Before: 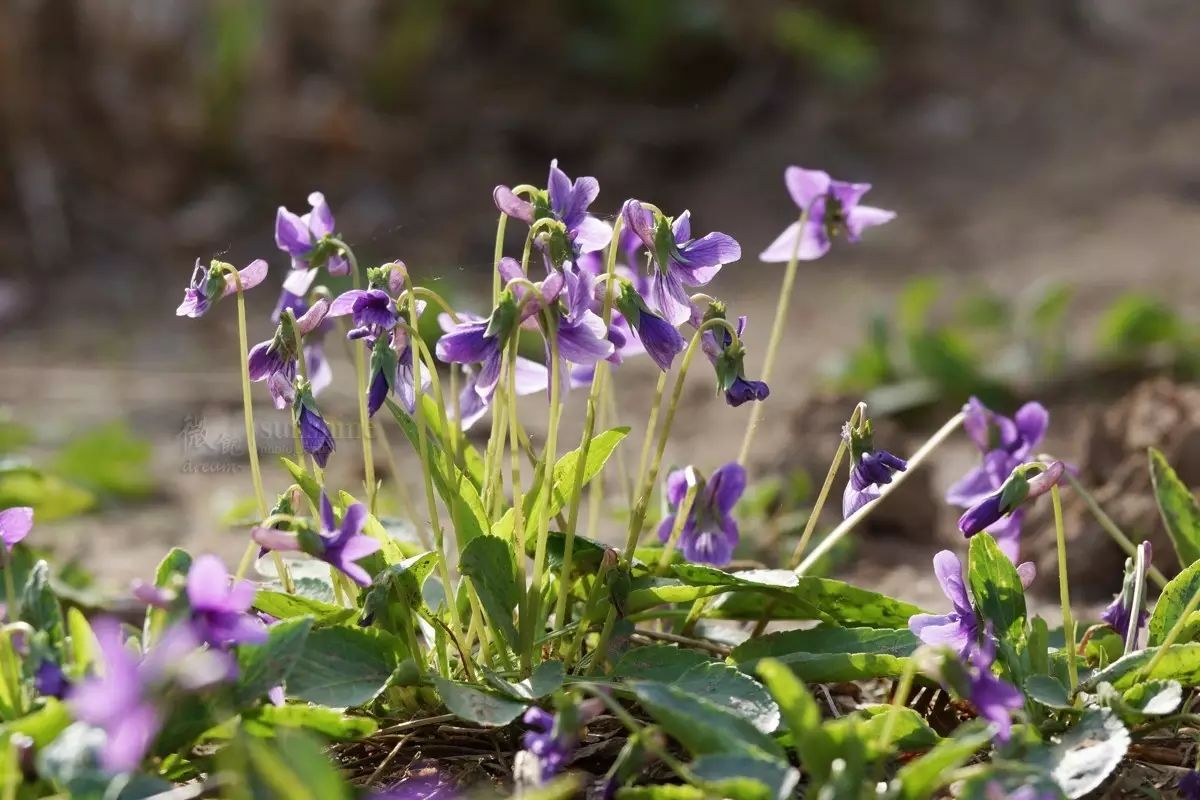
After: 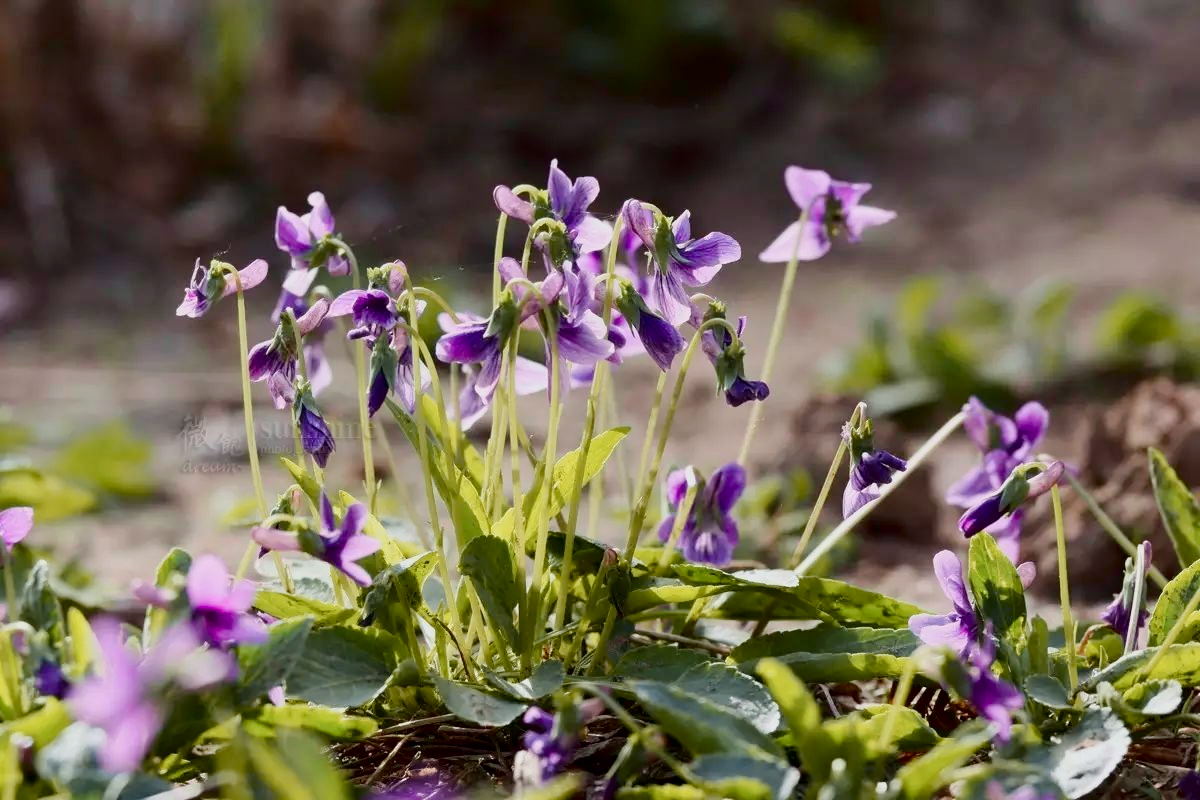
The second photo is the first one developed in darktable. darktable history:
tone curve: curves: ch0 [(0, 0) (0.049, 0.01) (0.154, 0.081) (0.491, 0.519) (0.748, 0.765) (1, 0.919)]; ch1 [(0, 0) (0.172, 0.123) (0.317, 0.272) (0.391, 0.424) (0.499, 0.497) (0.531, 0.541) (0.615, 0.608) (0.741, 0.783) (1, 1)]; ch2 [(0, 0) (0.411, 0.424) (0.483, 0.478) (0.546, 0.532) (0.652, 0.633) (1, 1)], color space Lab, independent channels, preserve colors none
color balance rgb: perceptual saturation grading › global saturation 20%, perceptual saturation grading › highlights -24.882%, perceptual saturation grading › shadows 26.024%
